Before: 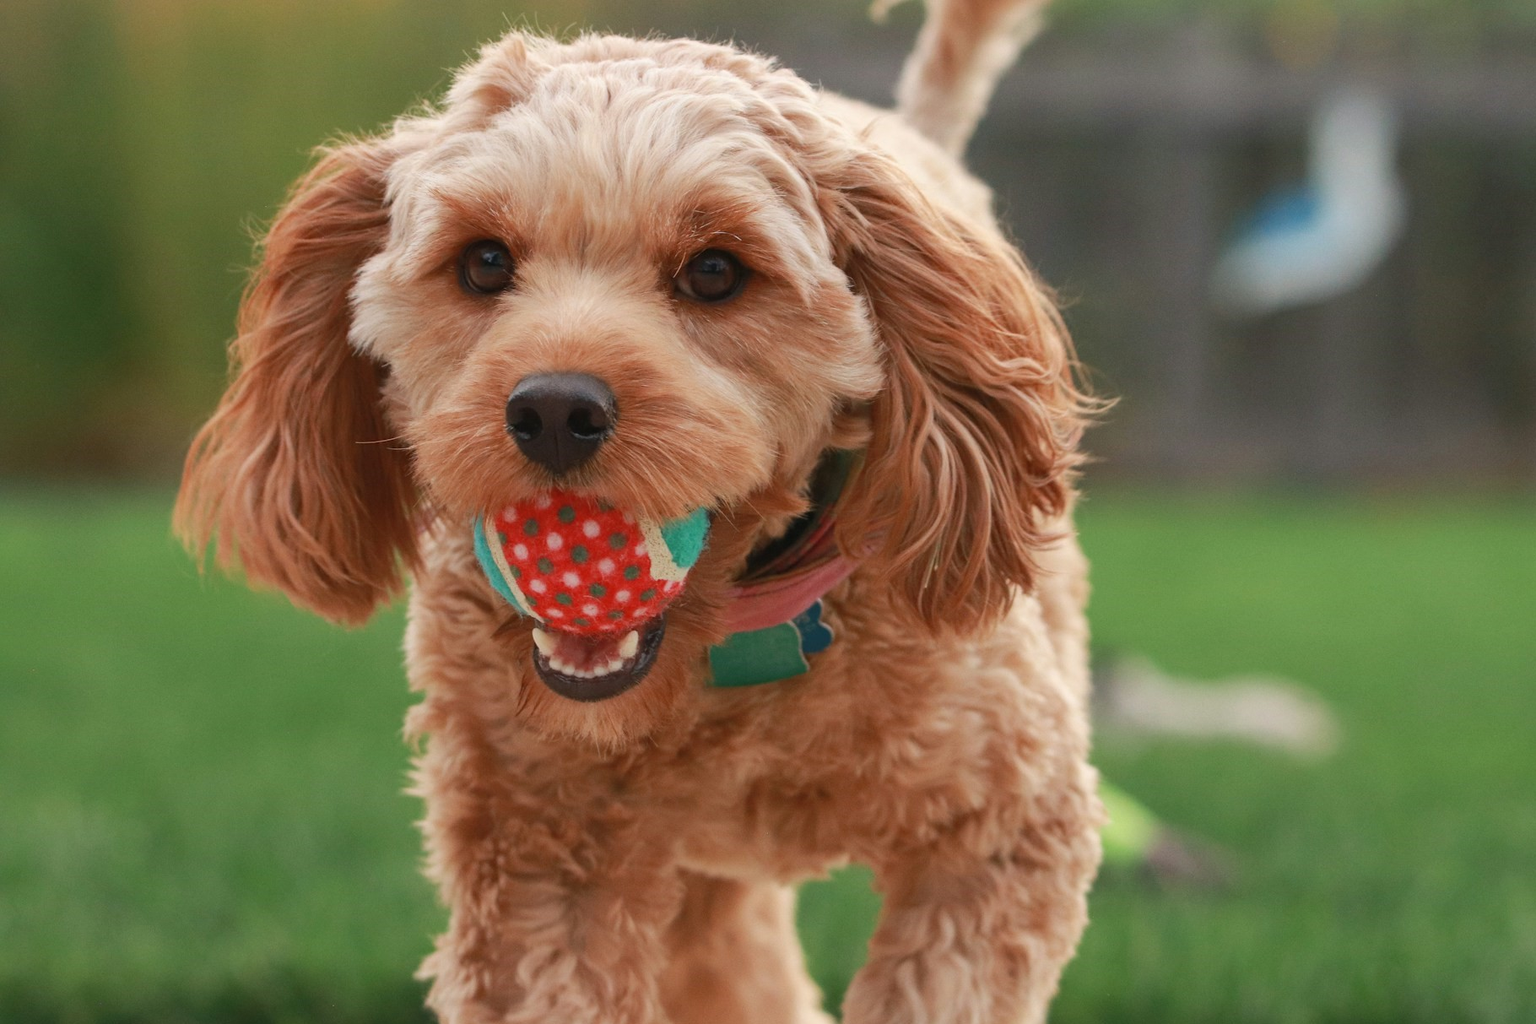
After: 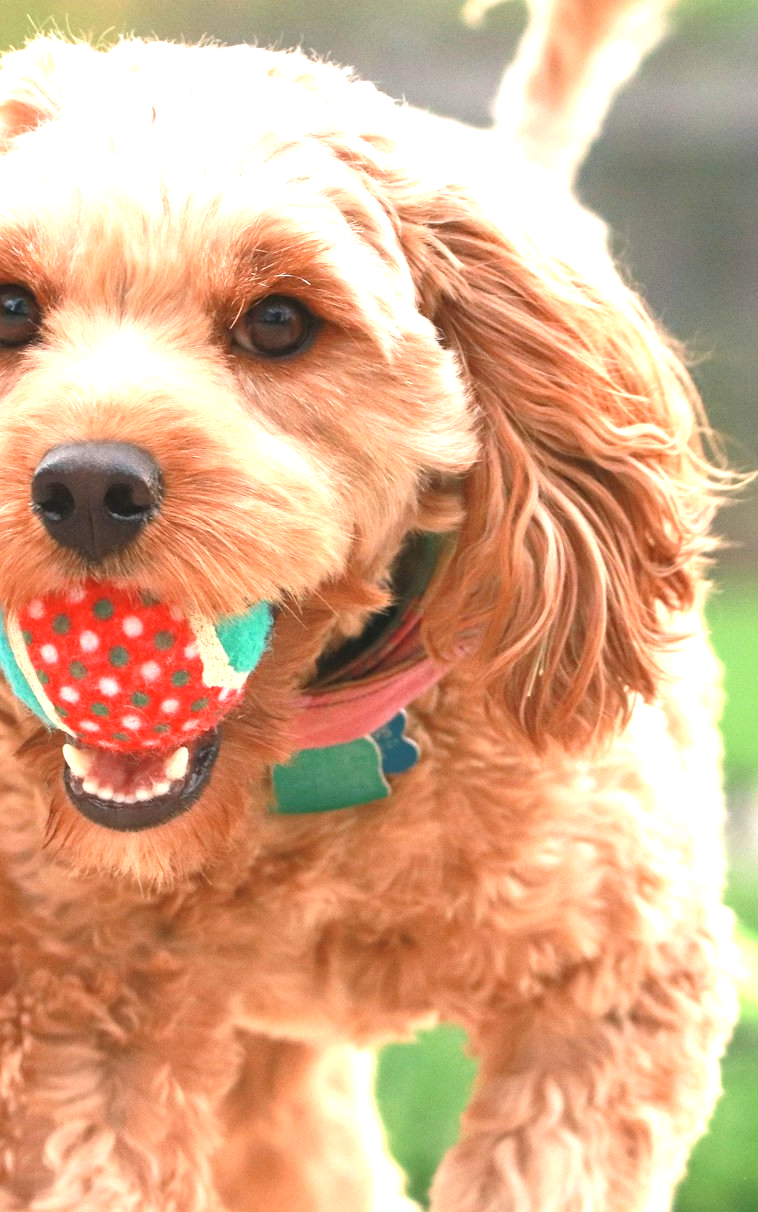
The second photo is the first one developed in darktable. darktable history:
crop: left 31.229%, right 27.105%
exposure: exposure 1.5 EV, compensate highlight preservation false
